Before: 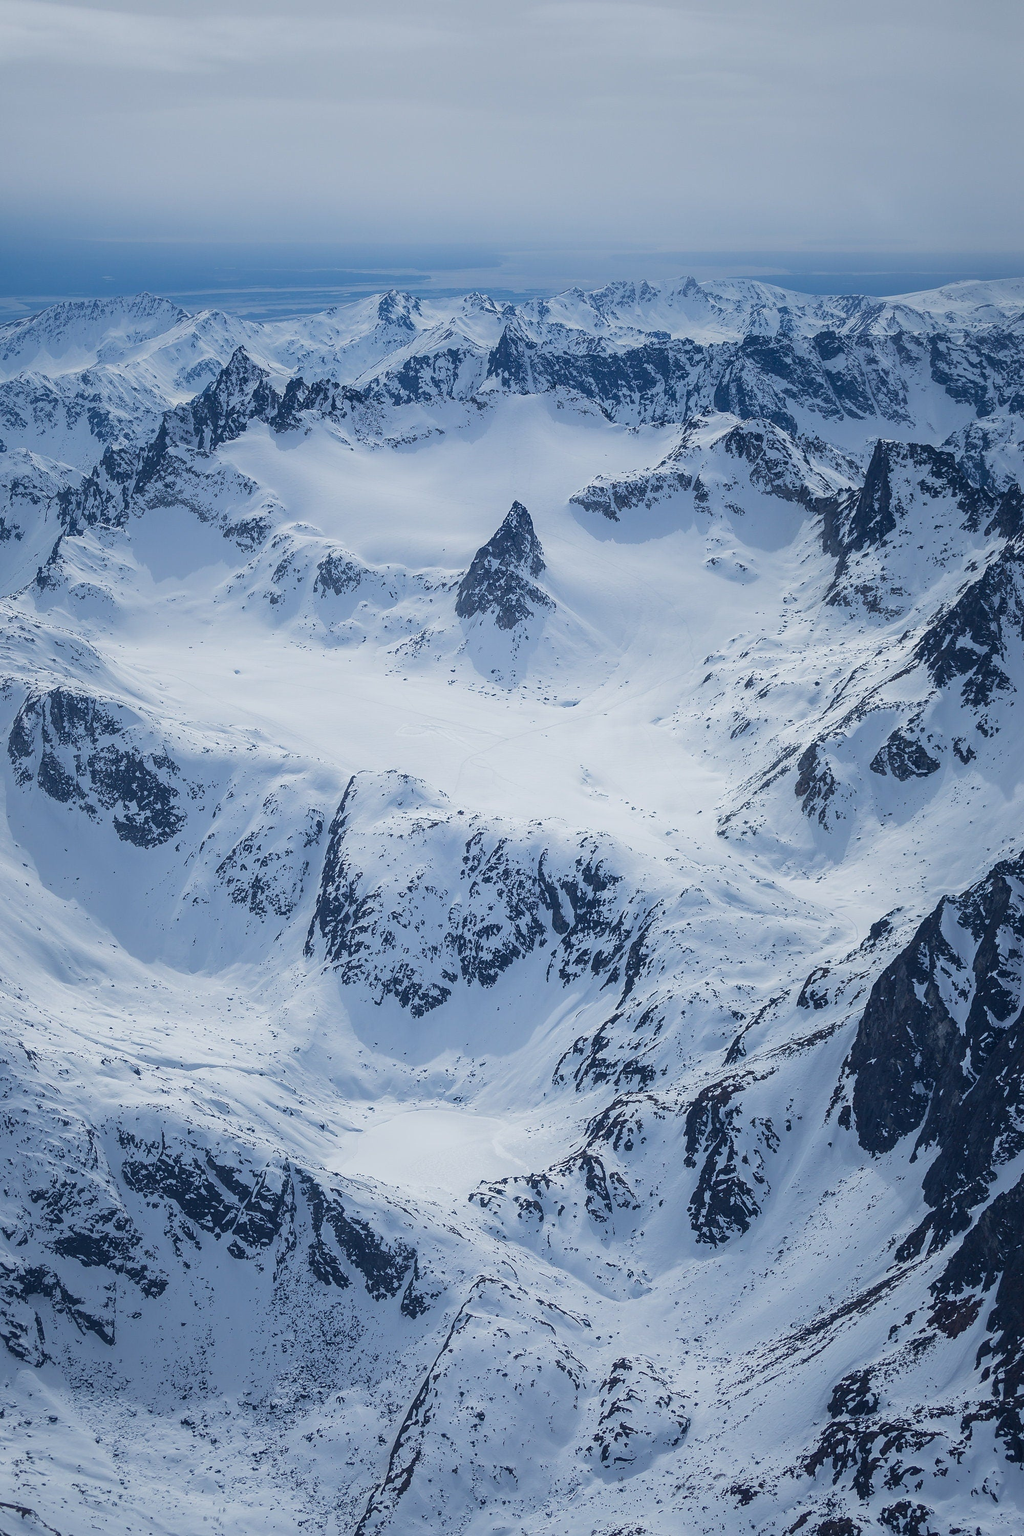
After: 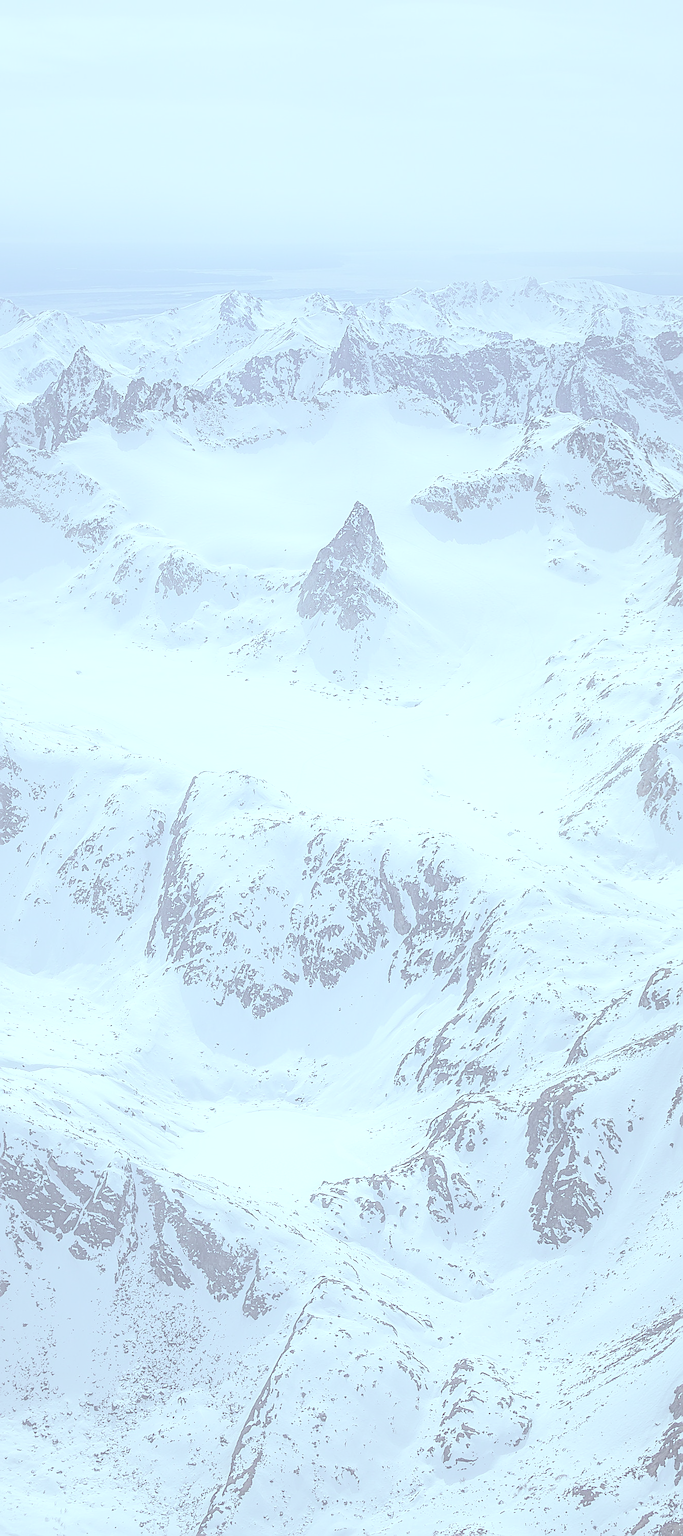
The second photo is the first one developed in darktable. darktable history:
crop and rotate: left 15.51%, right 17.771%
base curve: curves: ch0 [(0, 0) (0.158, 0.273) (0.879, 0.895) (1, 1)]
exposure: black level correction 0.001, exposure 1.988 EV, compensate highlight preservation false
sharpen: amount 0.6
color zones: curves: ch2 [(0, 0.5) (0.143, 0.5) (0.286, 0.489) (0.415, 0.421) (0.571, 0.5) (0.714, 0.5) (0.857, 0.5) (1, 0.5)]
contrast brightness saturation: contrast -0.308, brightness 0.733, saturation -0.769
color balance rgb: highlights gain › luminance -33.035%, highlights gain › chroma 5.802%, highlights gain › hue 217.58°, perceptual saturation grading › global saturation 0.759%, global vibrance 28.451%
